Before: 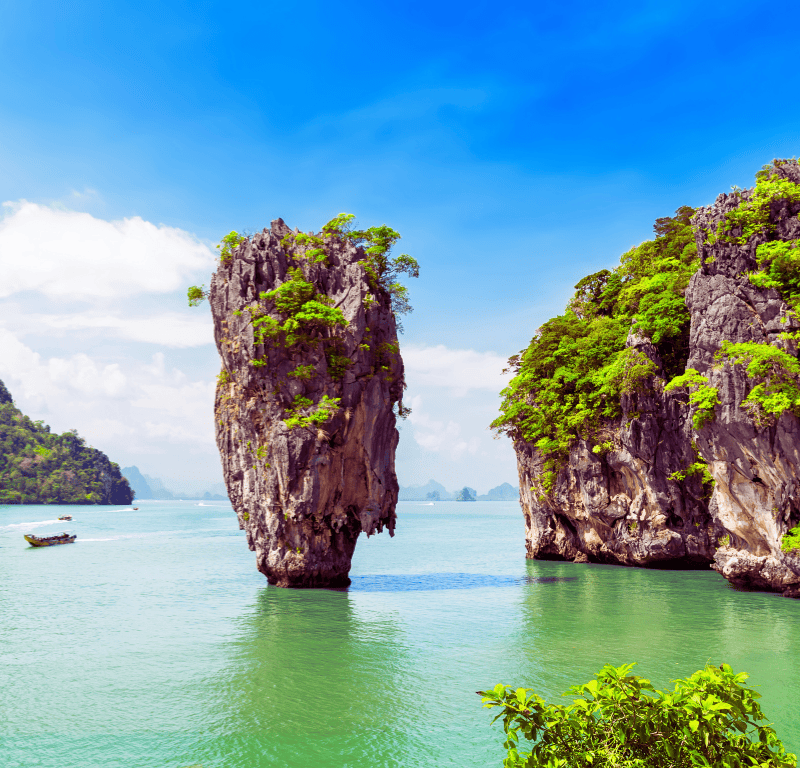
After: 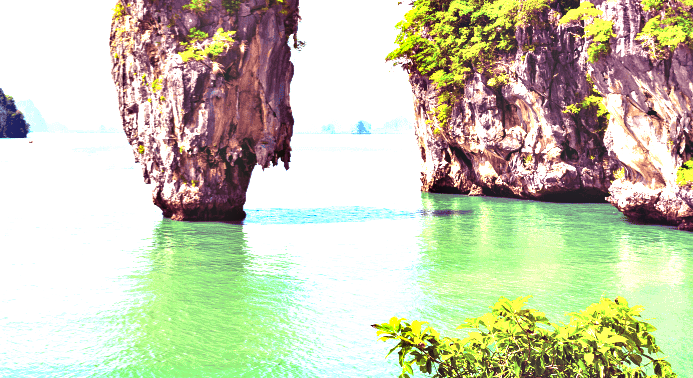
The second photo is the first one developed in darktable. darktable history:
exposure: black level correction -0.024, exposure 1.395 EV, compensate exposure bias true, compensate highlight preservation false
contrast equalizer: y [[0.6 ×6], [0.55 ×6], [0 ×6], [0 ×6], [0 ×6]]
crop and rotate: left 13.306%, top 47.844%, bottom 2.85%
